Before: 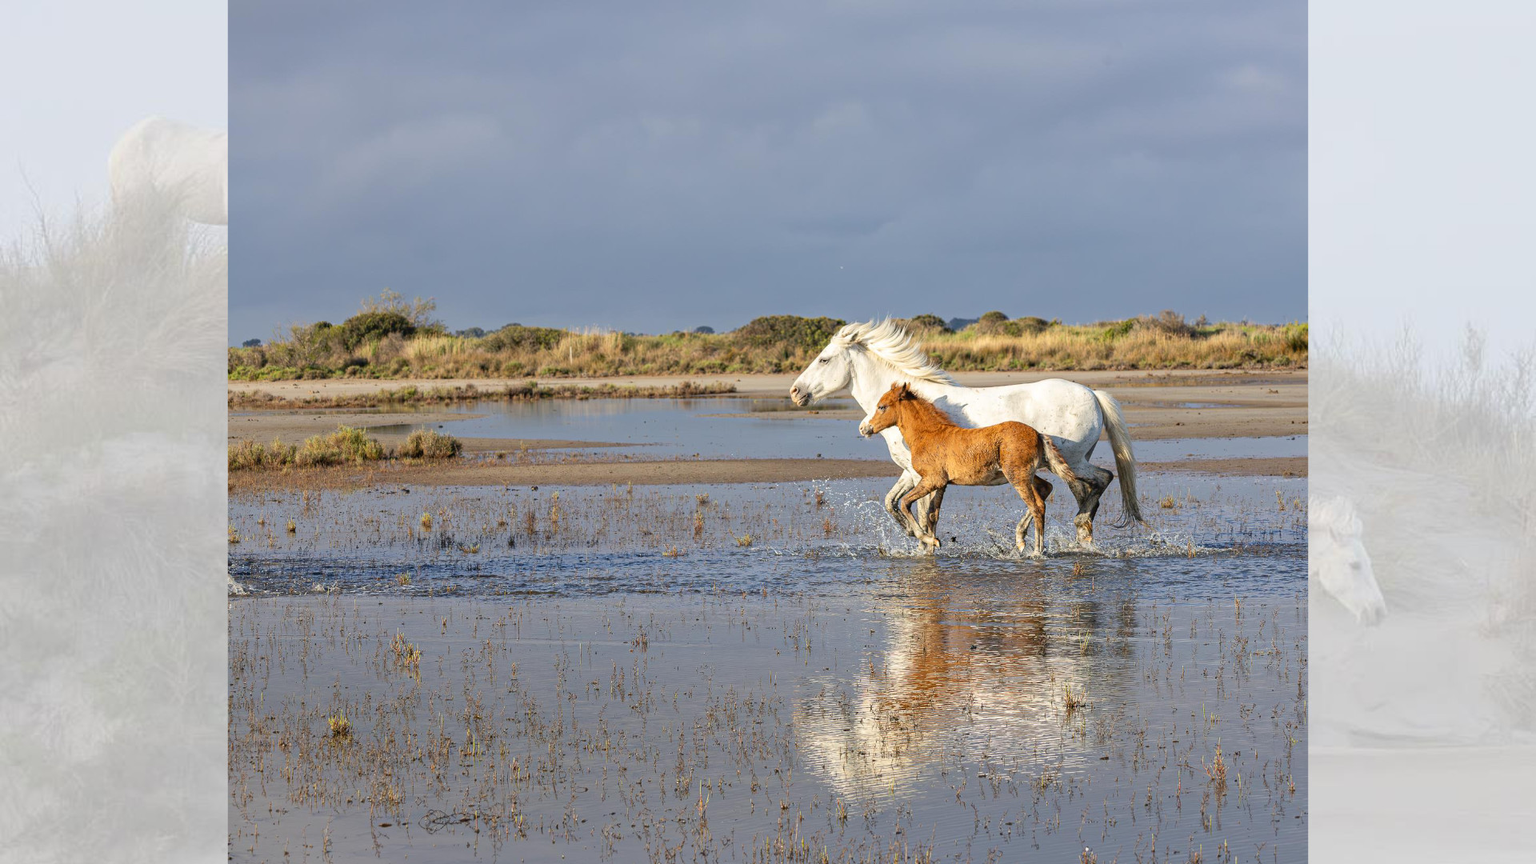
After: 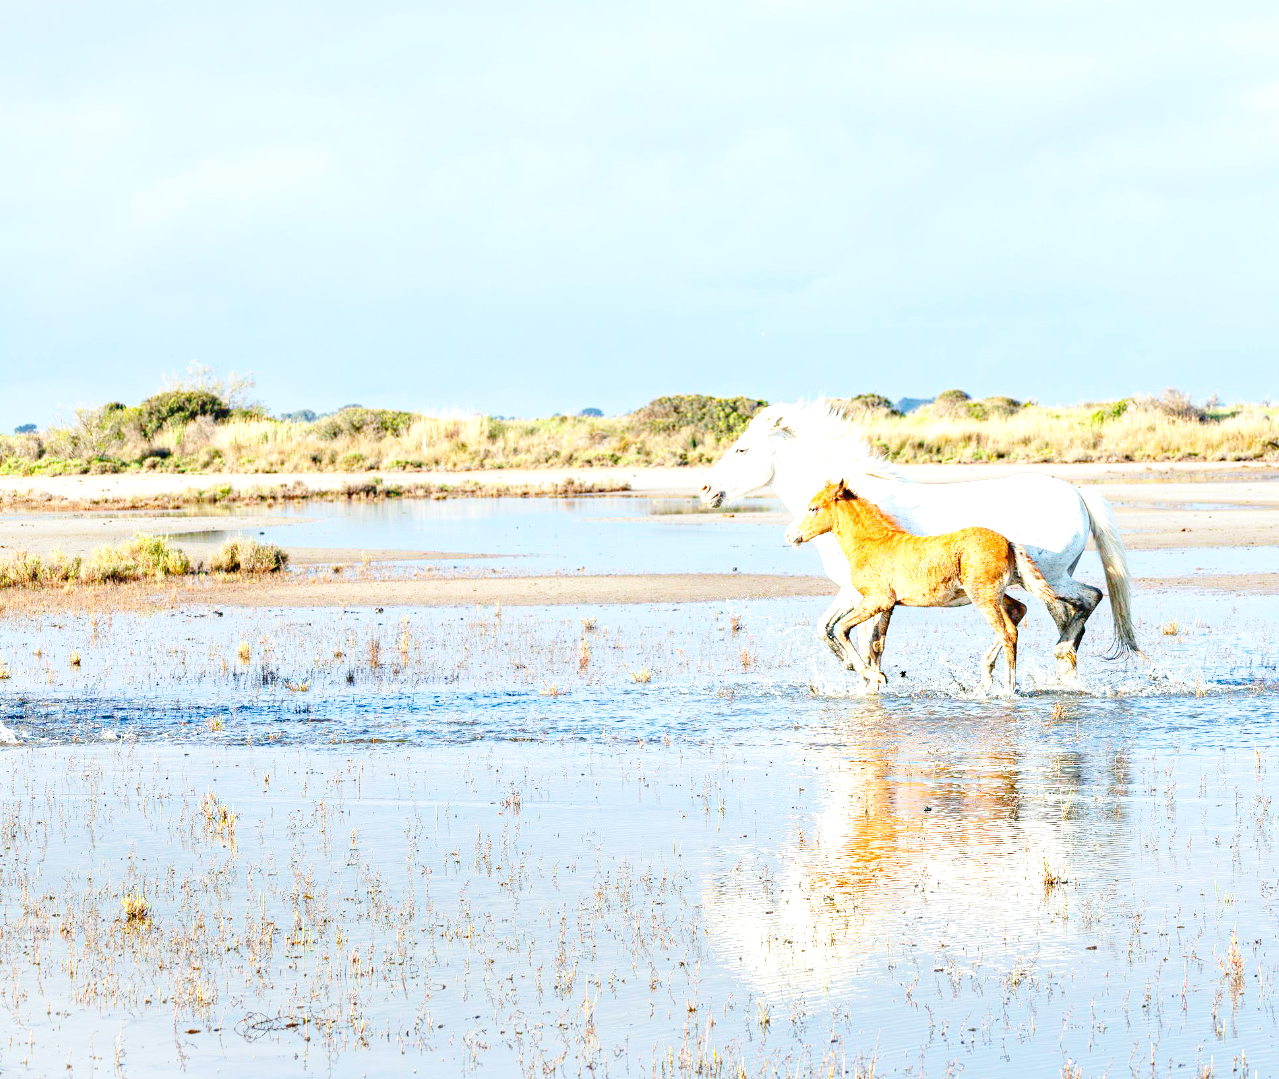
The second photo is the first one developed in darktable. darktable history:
base curve: curves: ch0 [(0, 0) (0.008, 0.007) (0.022, 0.029) (0.048, 0.089) (0.092, 0.197) (0.191, 0.399) (0.275, 0.534) (0.357, 0.65) (0.477, 0.78) (0.542, 0.833) (0.799, 0.973) (1, 1)], preserve colors none
exposure: black level correction 0, exposure 1.2 EV, compensate highlight preservation false
crop and rotate: left 15.055%, right 18.278%
white balance: red 0.925, blue 1.046
